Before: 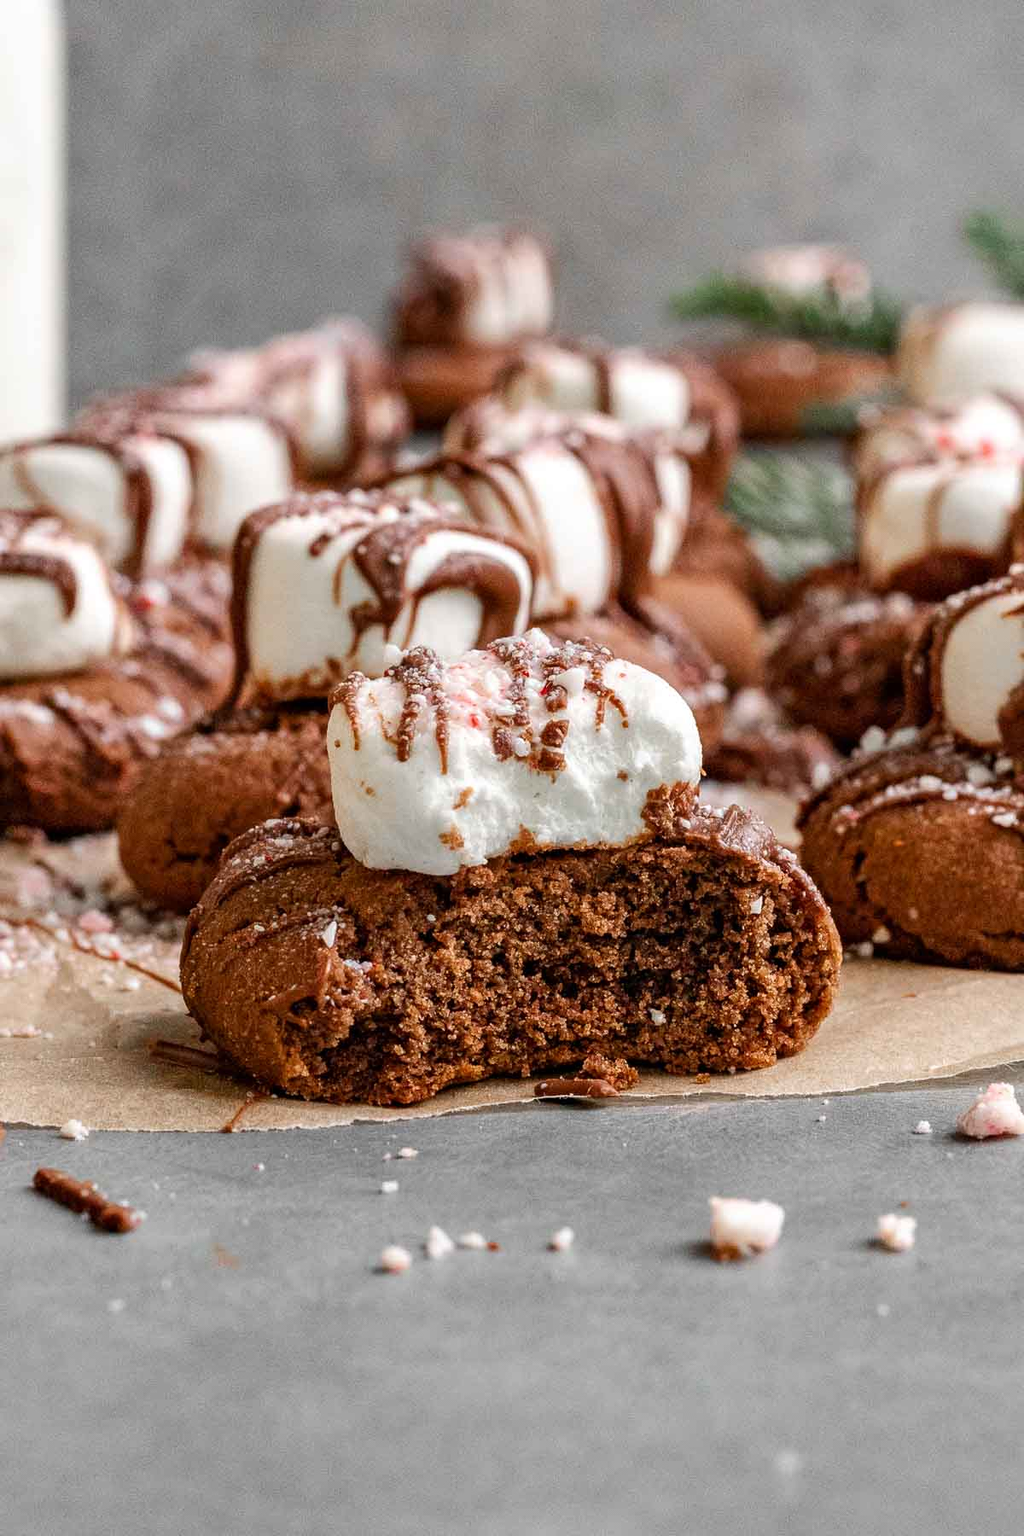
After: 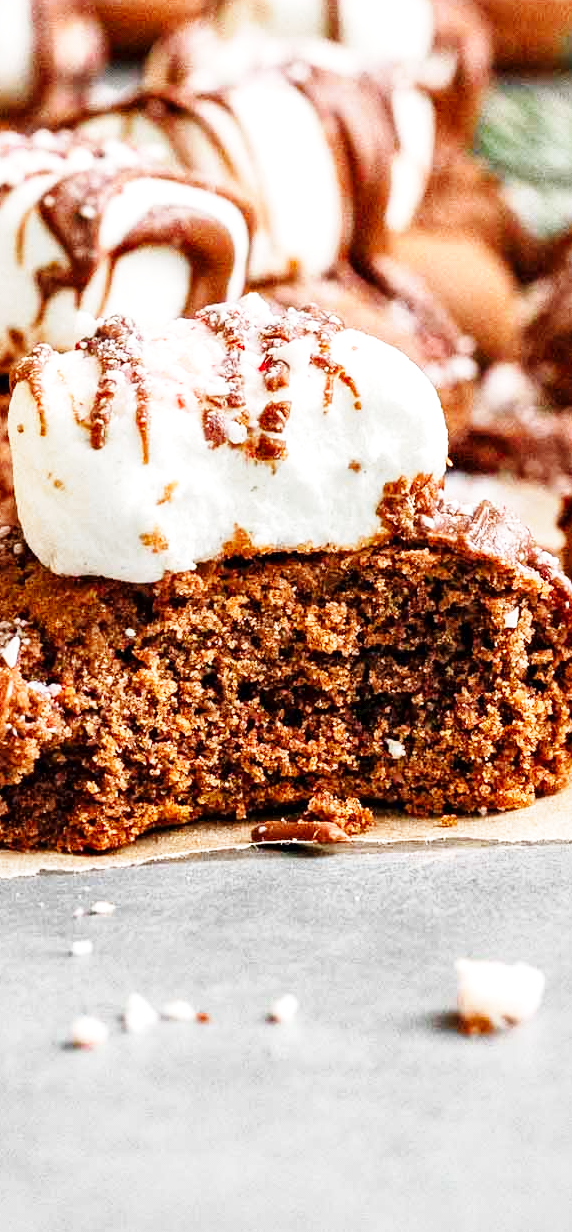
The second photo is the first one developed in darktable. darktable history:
crop: left 31.324%, top 24.643%, right 20.468%, bottom 6.599%
local contrast: mode bilateral grid, contrast 20, coarseness 50, detail 119%, midtone range 0.2
base curve: curves: ch0 [(0, 0) (0.018, 0.026) (0.143, 0.37) (0.33, 0.731) (0.458, 0.853) (0.735, 0.965) (0.905, 0.986) (1, 1)], preserve colors none
